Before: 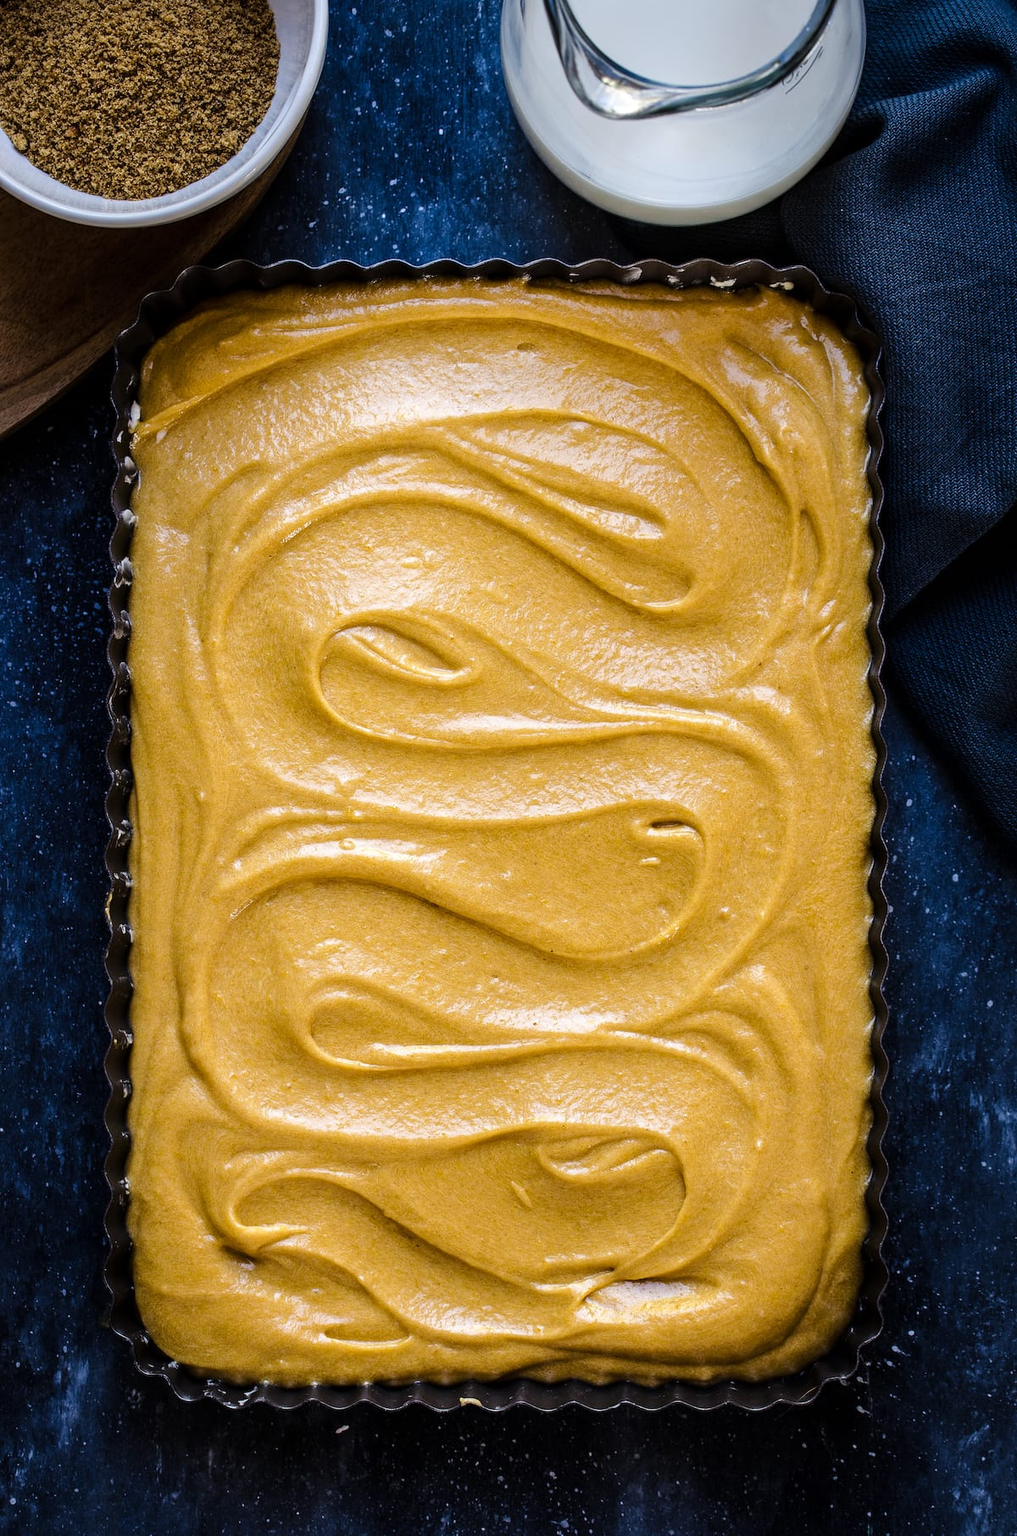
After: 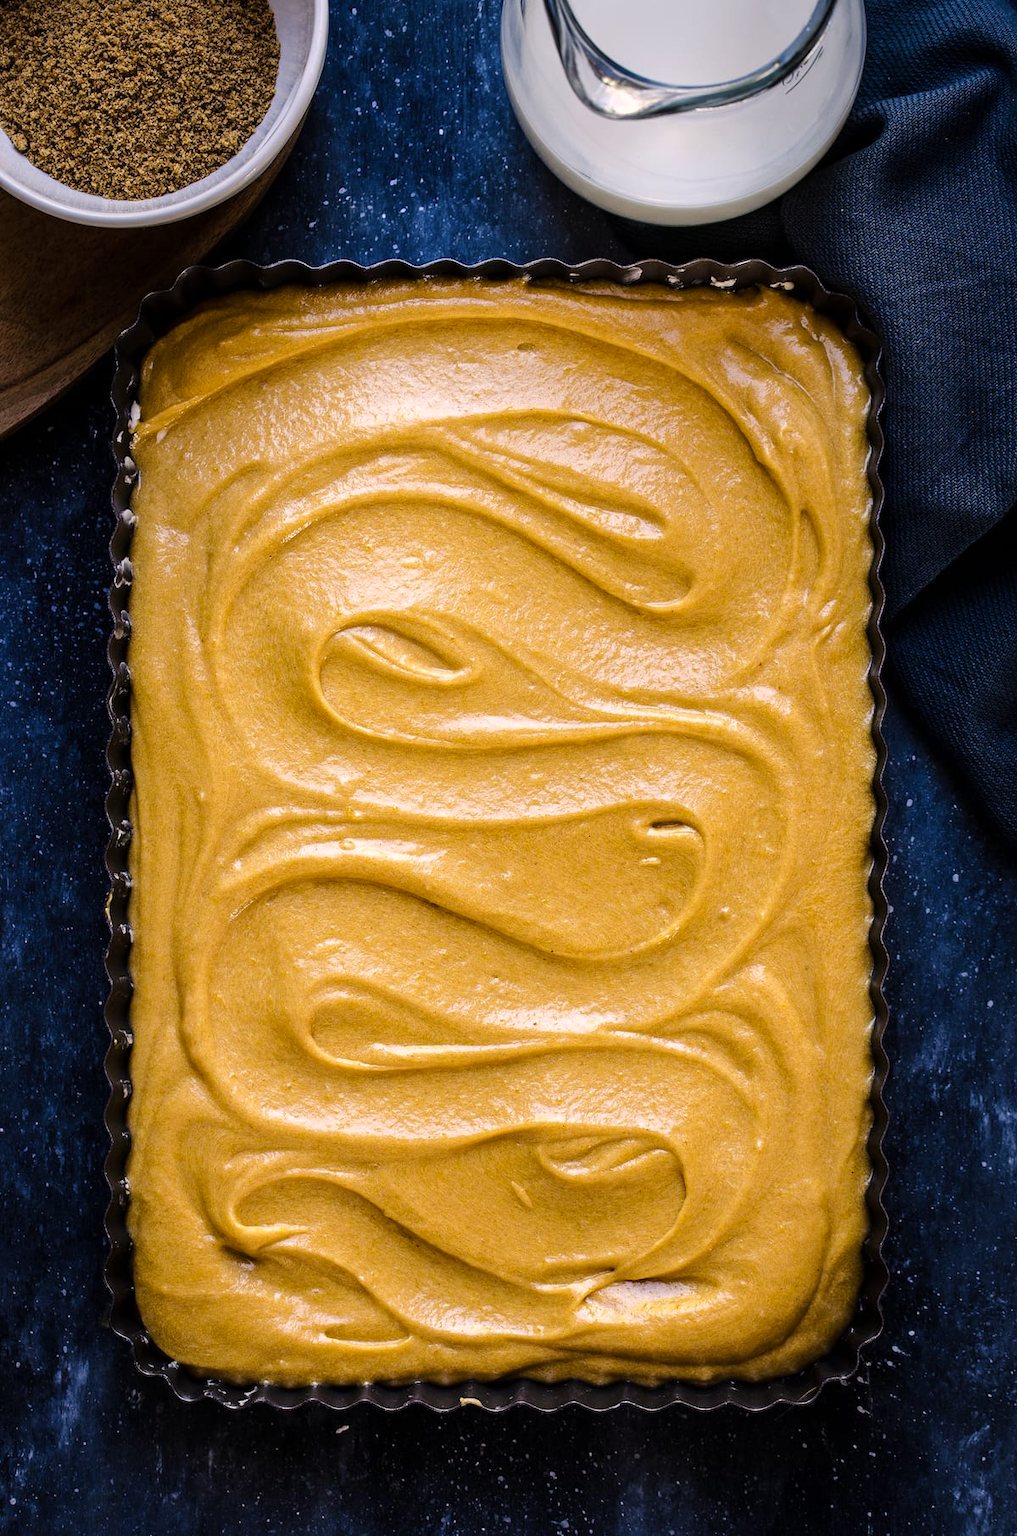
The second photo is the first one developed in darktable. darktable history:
color correction: highlights a* 5.74, highlights b* 4.73
